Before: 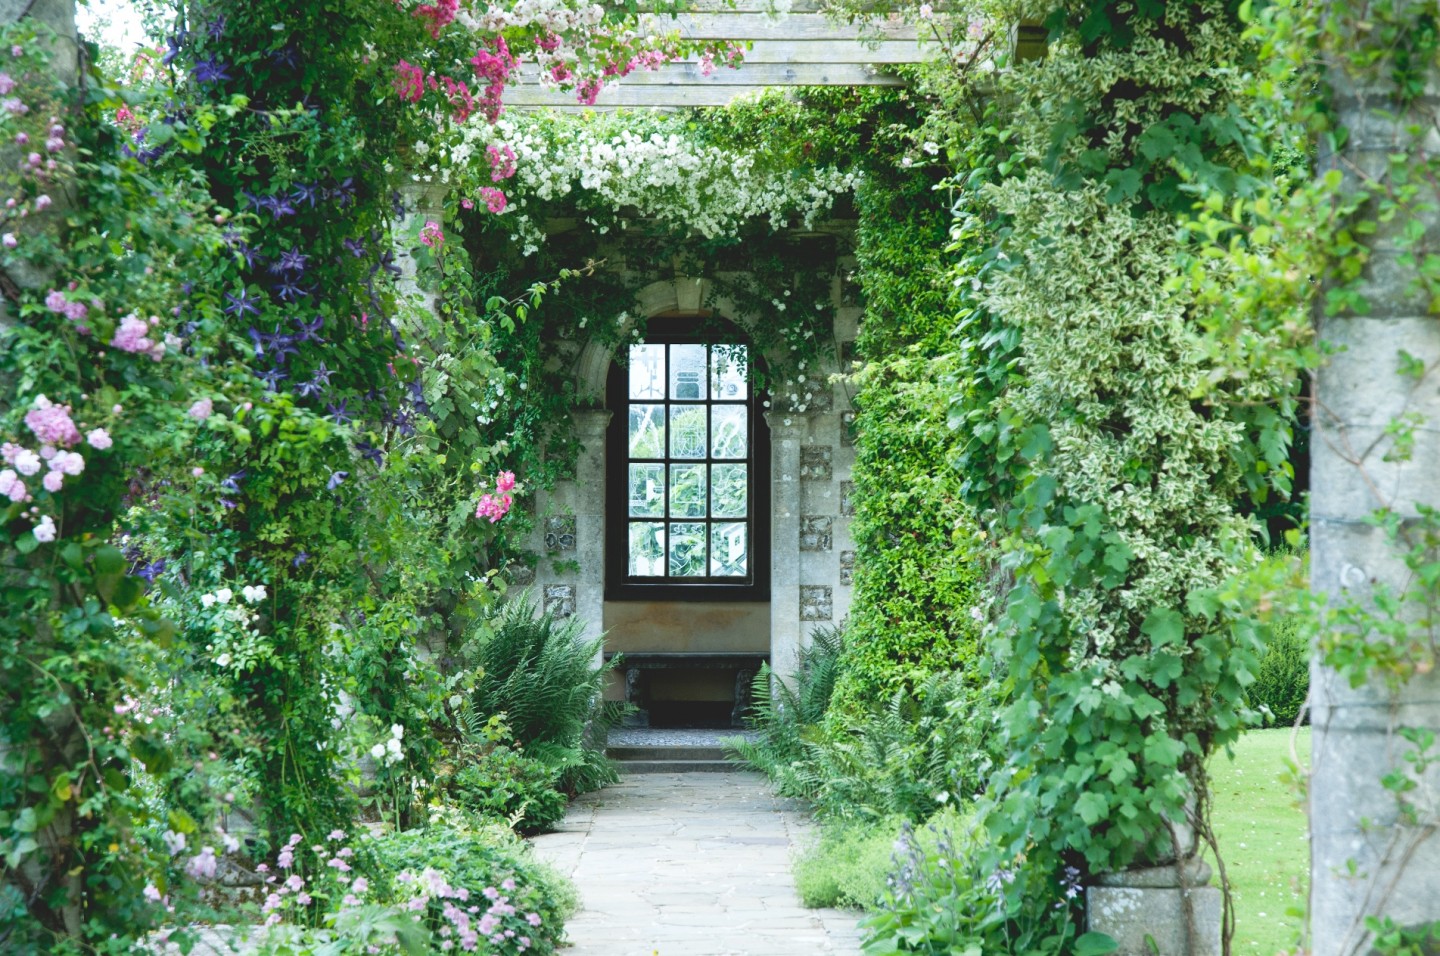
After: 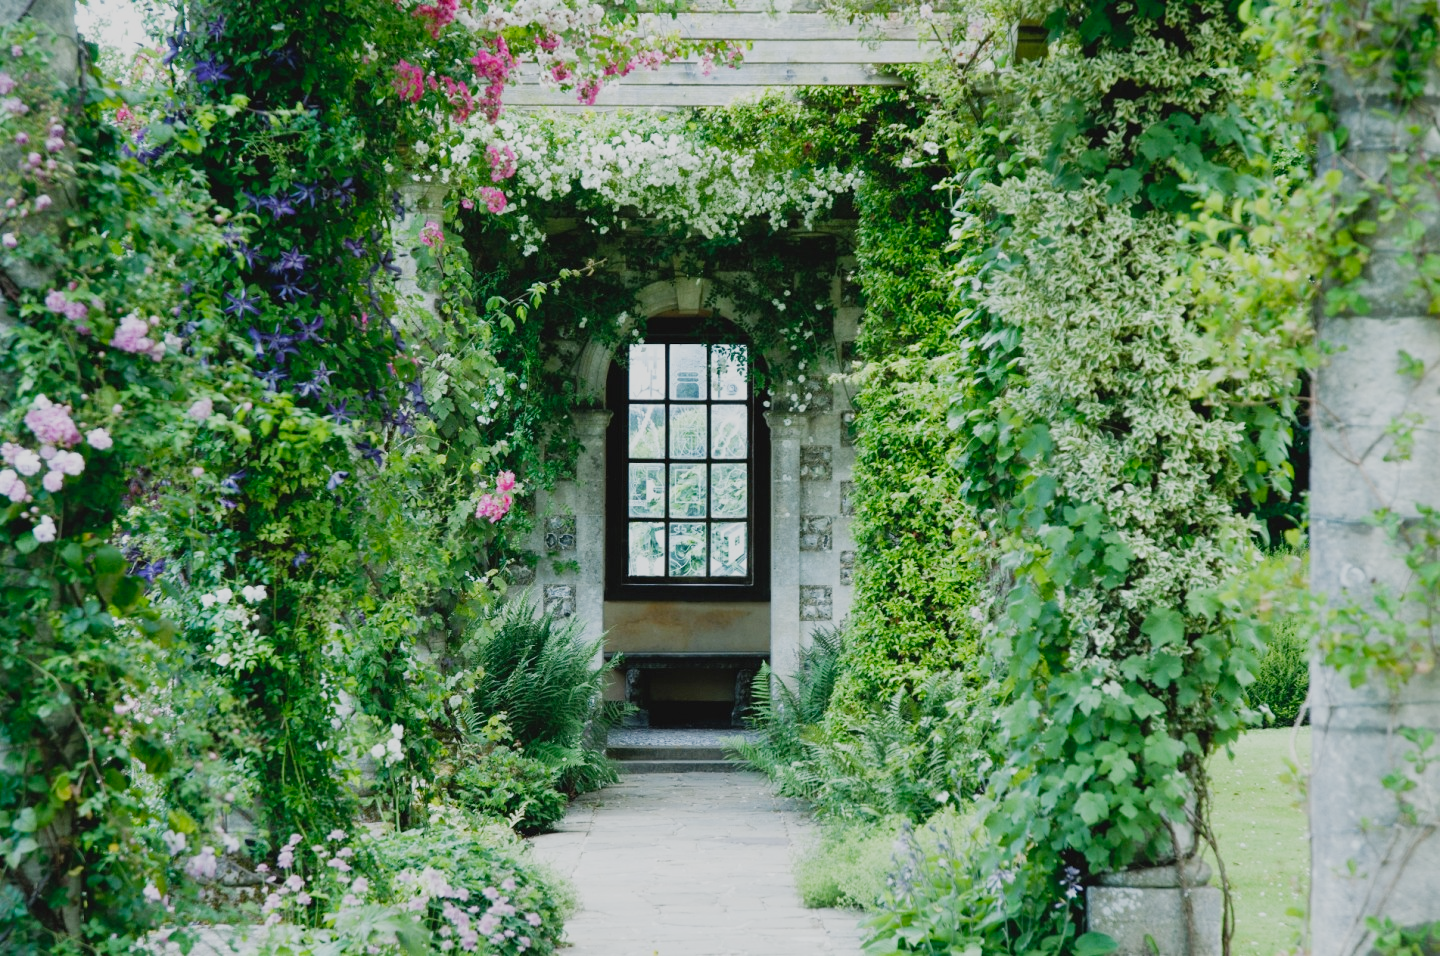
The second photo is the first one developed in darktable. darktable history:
filmic rgb: black relative exposure -7.65 EV, white relative exposure 4.56 EV, hardness 3.61, contrast 1.053, add noise in highlights 0.002, preserve chrominance no, color science v3 (2019), use custom middle-gray values true, iterations of high-quality reconstruction 0, contrast in highlights soft
